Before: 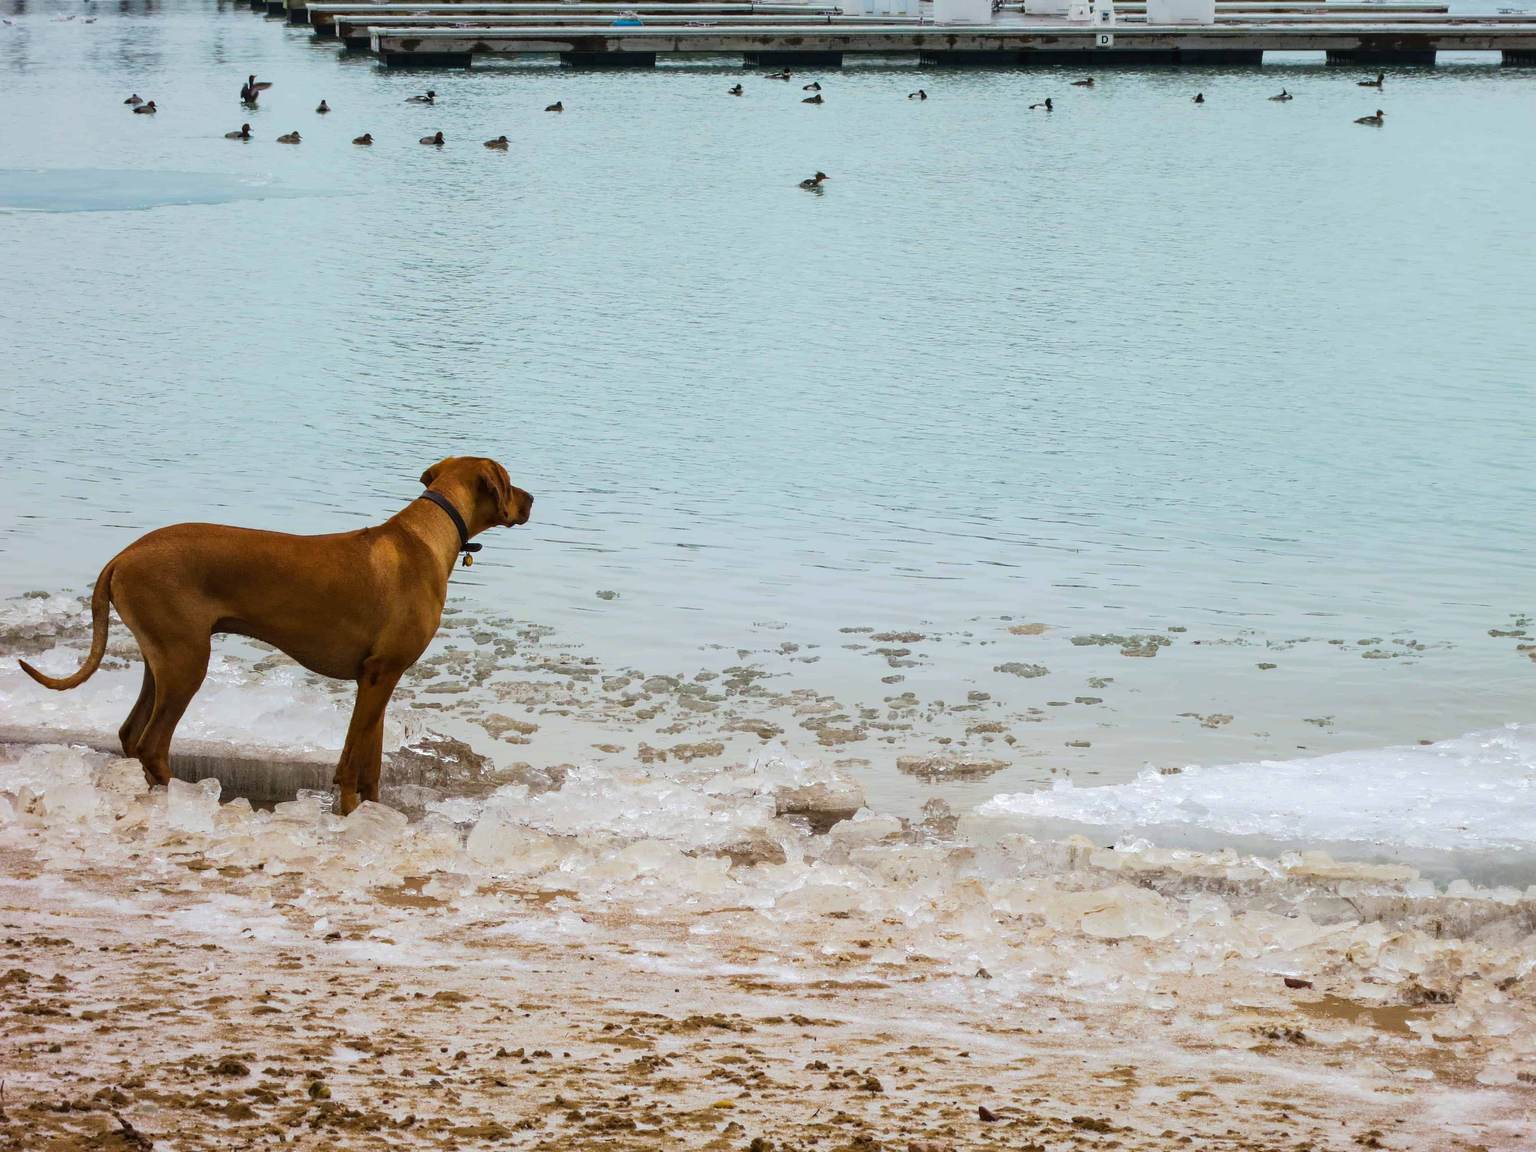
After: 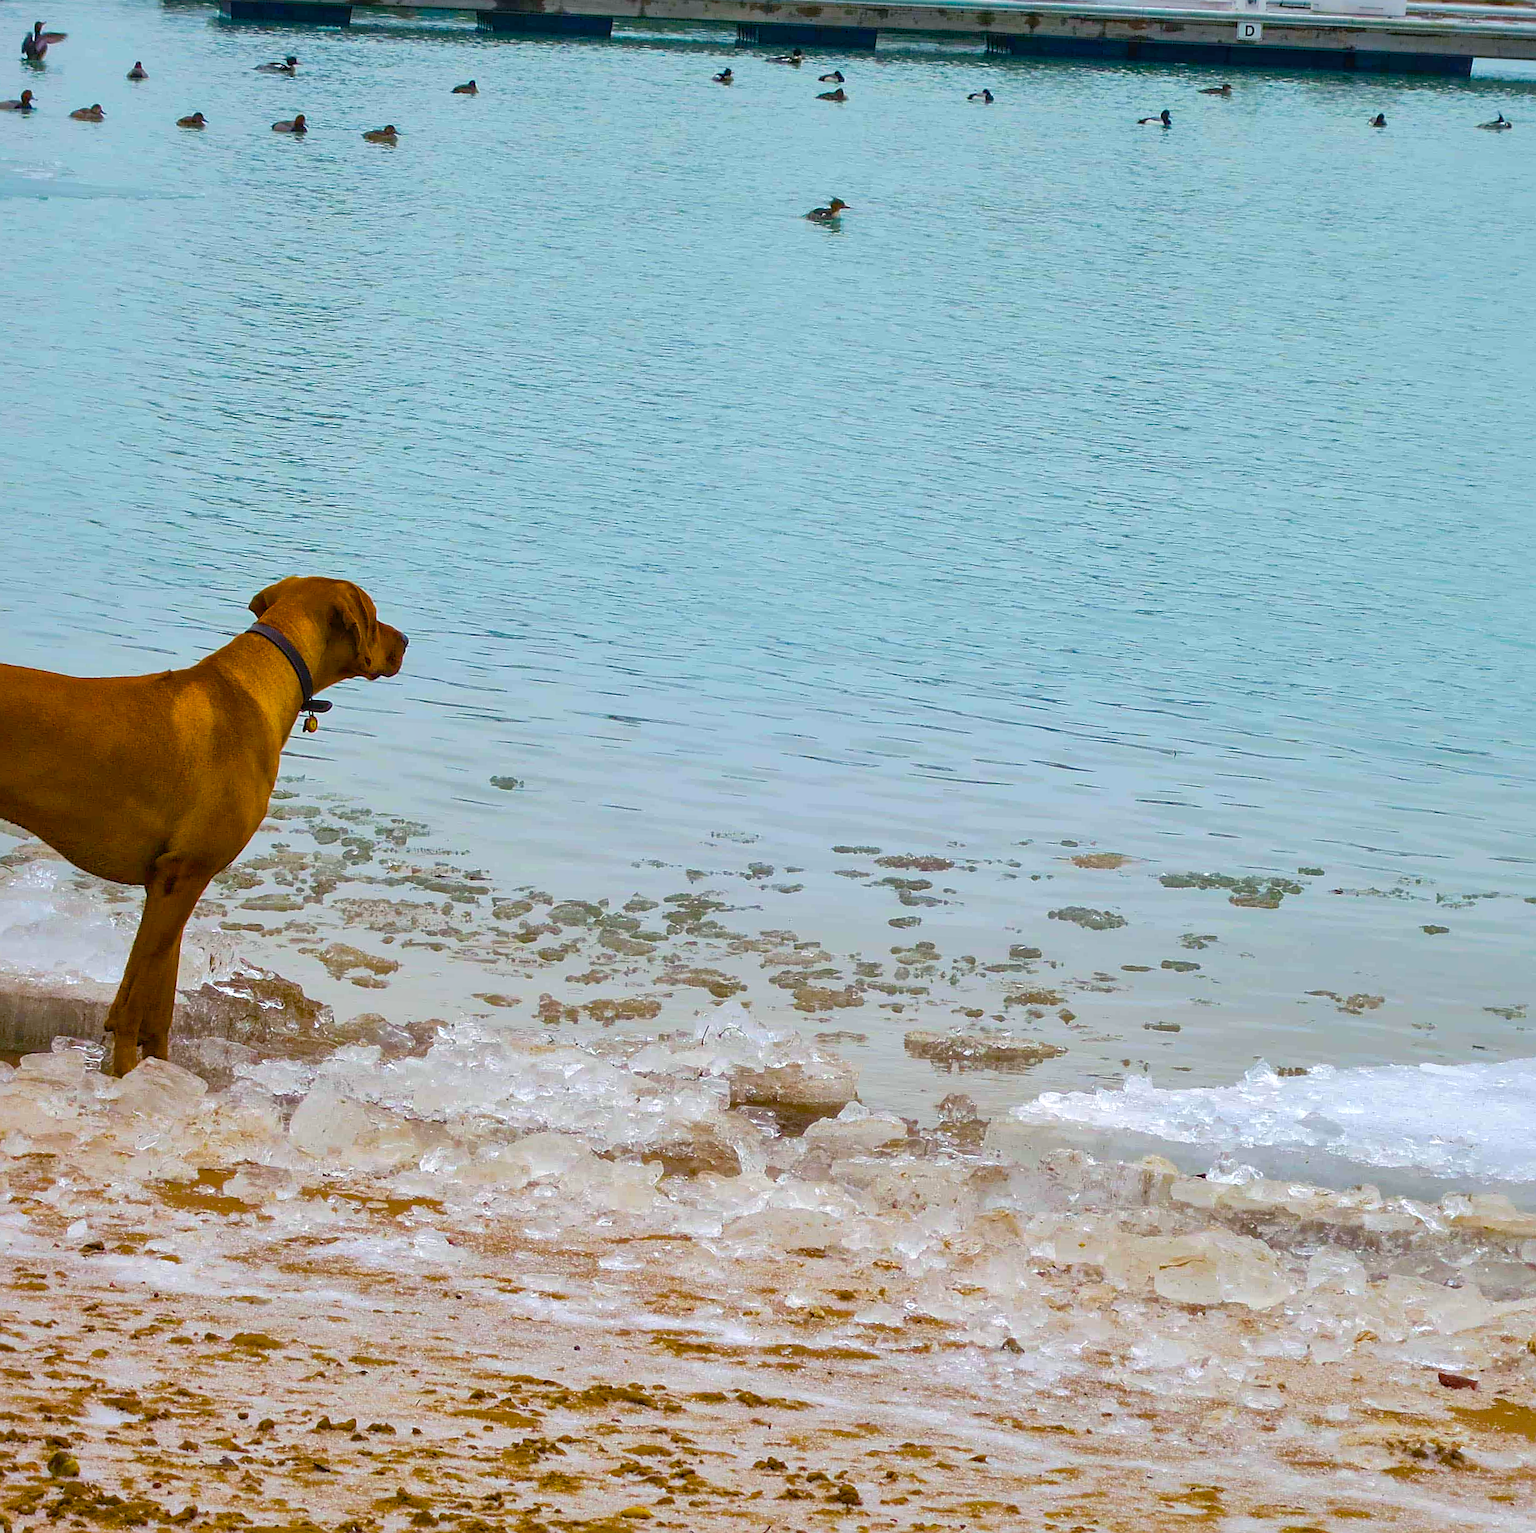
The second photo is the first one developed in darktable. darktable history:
sharpen: on, module defaults
color balance rgb: power › chroma 1.024%, power › hue 252.52°, linear chroma grading › global chroma 20.217%, perceptual saturation grading › global saturation 35.047%, perceptual saturation grading › highlights -29.963%, perceptual saturation grading › shadows 34.944%, perceptual brilliance grading › global brilliance 2.705%, global vibrance 20%
crop and rotate: angle -2.83°, left 14.104%, top 0.042%, right 10.826%, bottom 0.051%
shadows and highlights: on, module defaults
